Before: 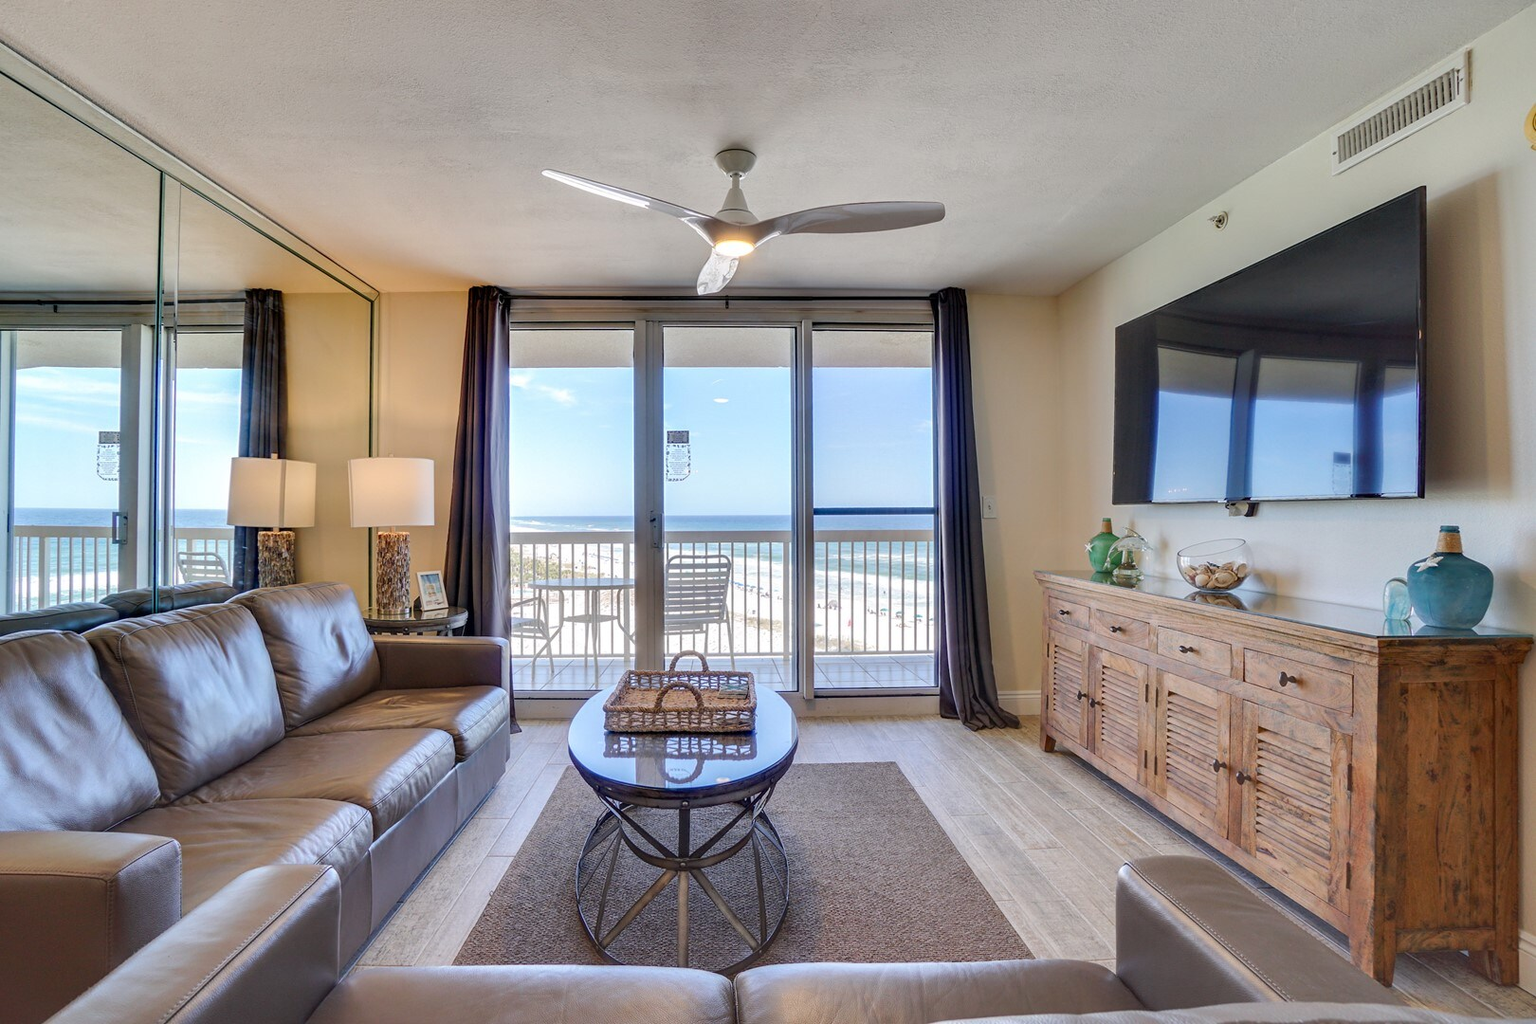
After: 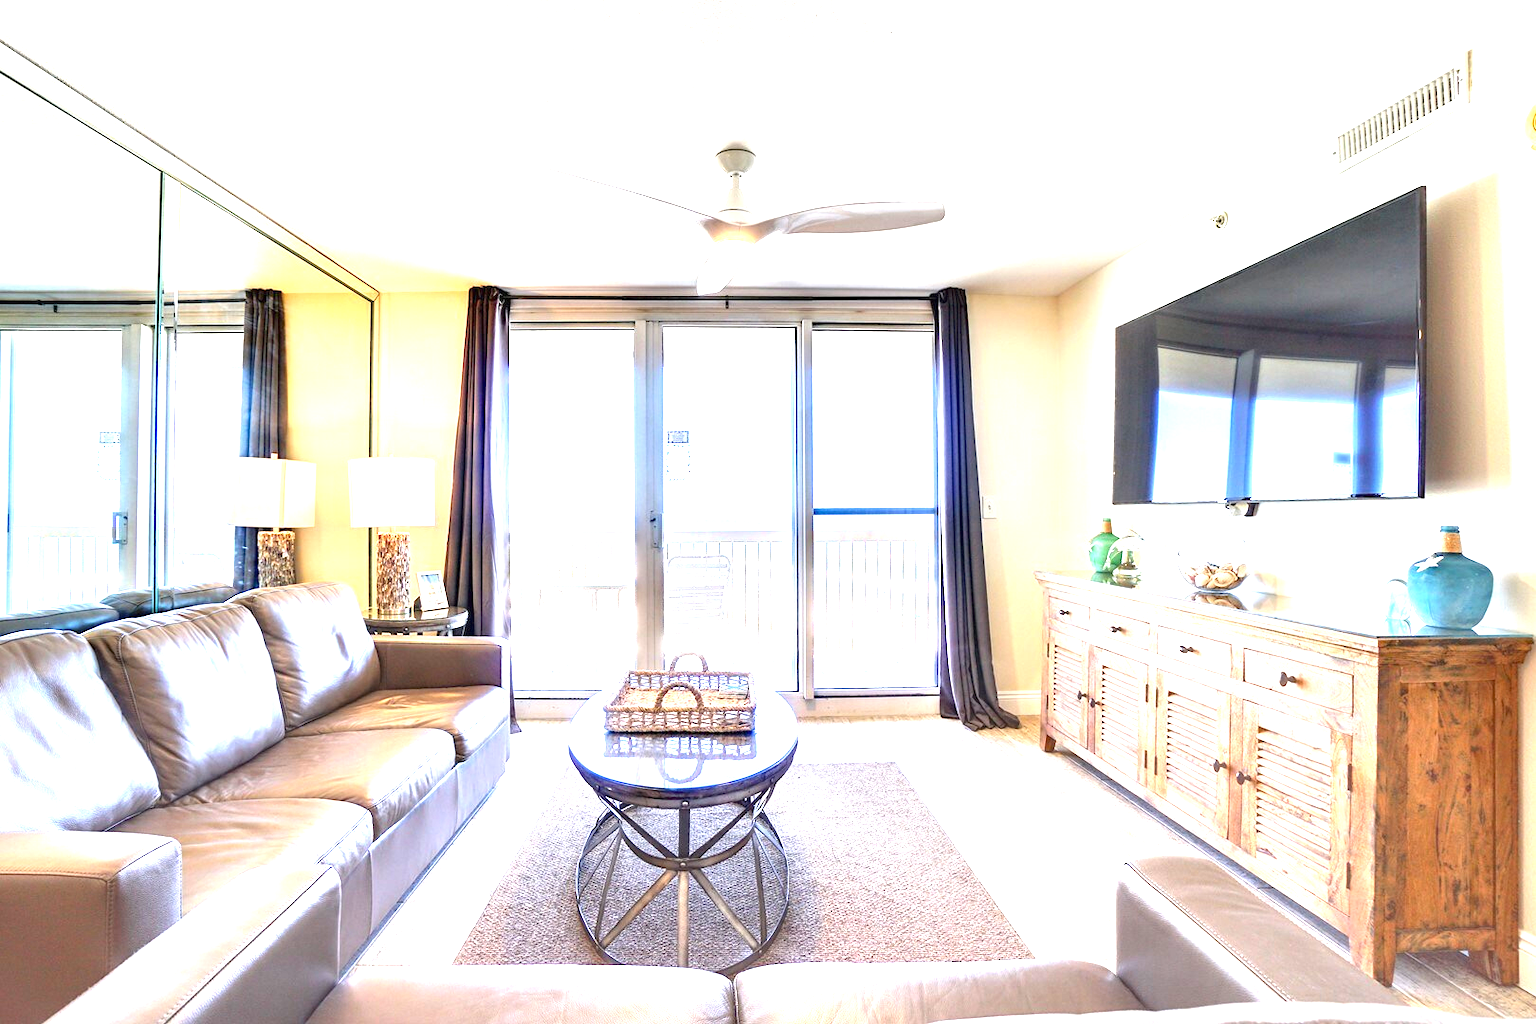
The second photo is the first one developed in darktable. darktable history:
exposure: black level correction 0, exposure 2.107 EV, compensate highlight preservation false
